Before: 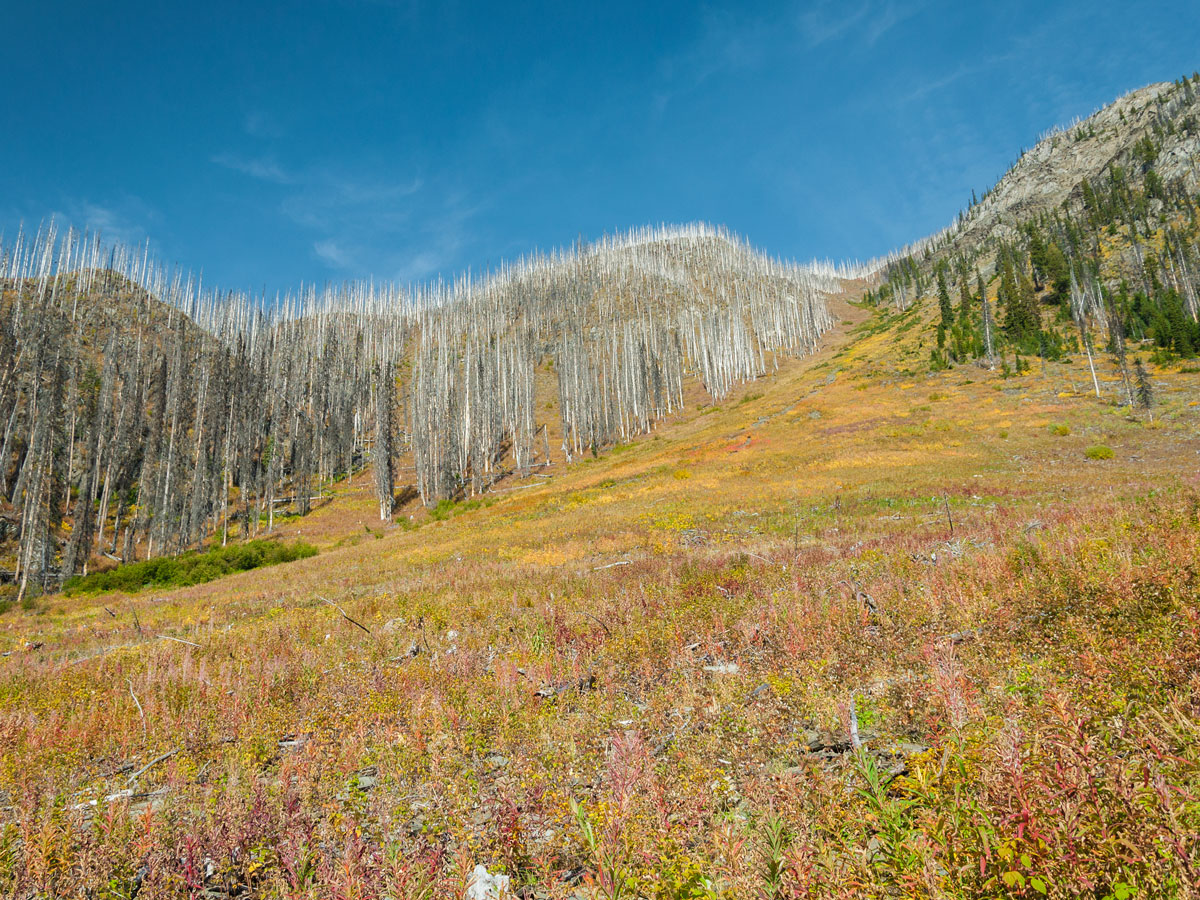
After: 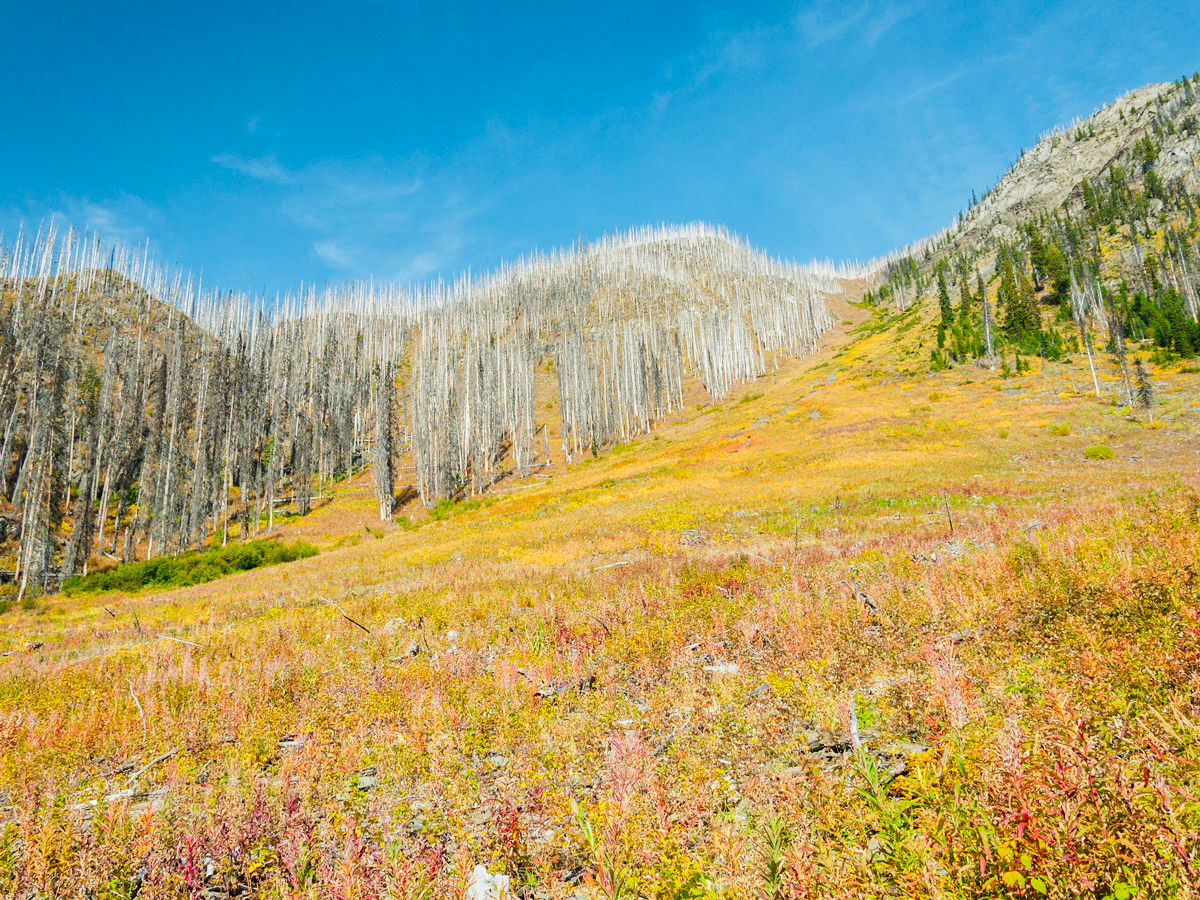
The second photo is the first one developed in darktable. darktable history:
contrast brightness saturation: contrast 0.072, brightness 0.071, saturation 0.179
tone curve: curves: ch0 [(0, 0) (0.071, 0.047) (0.266, 0.26) (0.491, 0.552) (0.753, 0.818) (1, 0.983)]; ch1 [(0, 0) (0.346, 0.307) (0.408, 0.369) (0.463, 0.443) (0.482, 0.493) (0.502, 0.5) (0.517, 0.518) (0.546, 0.576) (0.588, 0.643) (0.651, 0.709) (1, 1)]; ch2 [(0, 0) (0.346, 0.34) (0.434, 0.46) (0.485, 0.494) (0.5, 0.494) (0.517, 0.503) (0.535, 0.545) (0.583, 0.634) (0.625, 0.686) (1, 1)], preserve colors none
